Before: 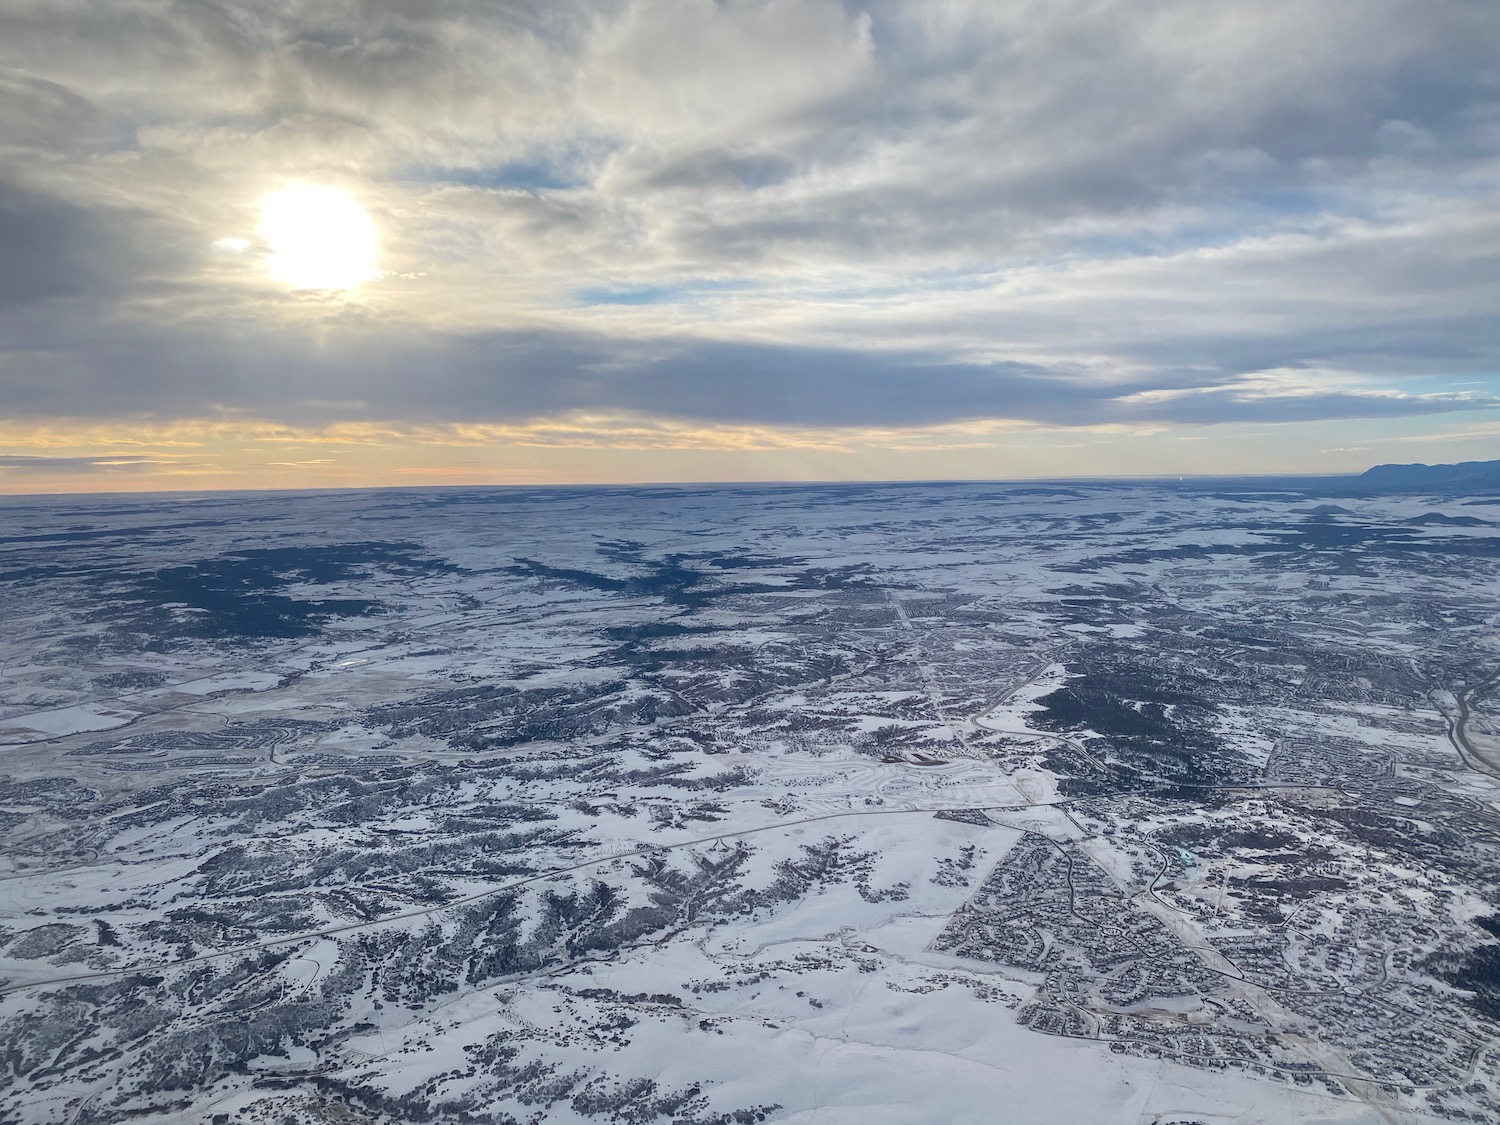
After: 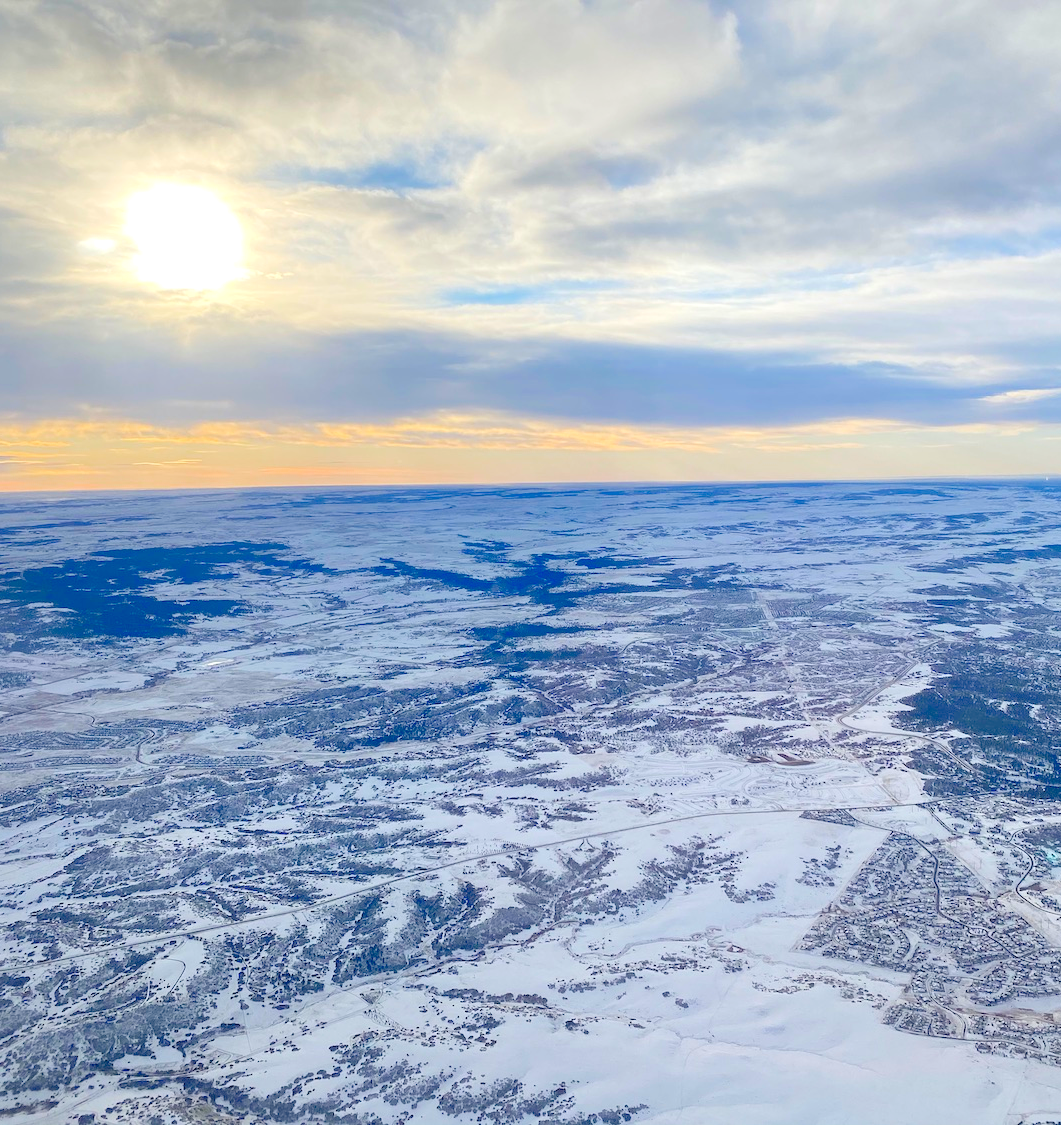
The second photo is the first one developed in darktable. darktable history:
crop and rotate: left 8.958%, right 20.276%
levels: levels [0, 0.397, 0.955]
color balance rgb: perceptual saturation grading › global saturation 19.759%, global vibrance 16.389%, saturation formula JzAzBz (2021)
